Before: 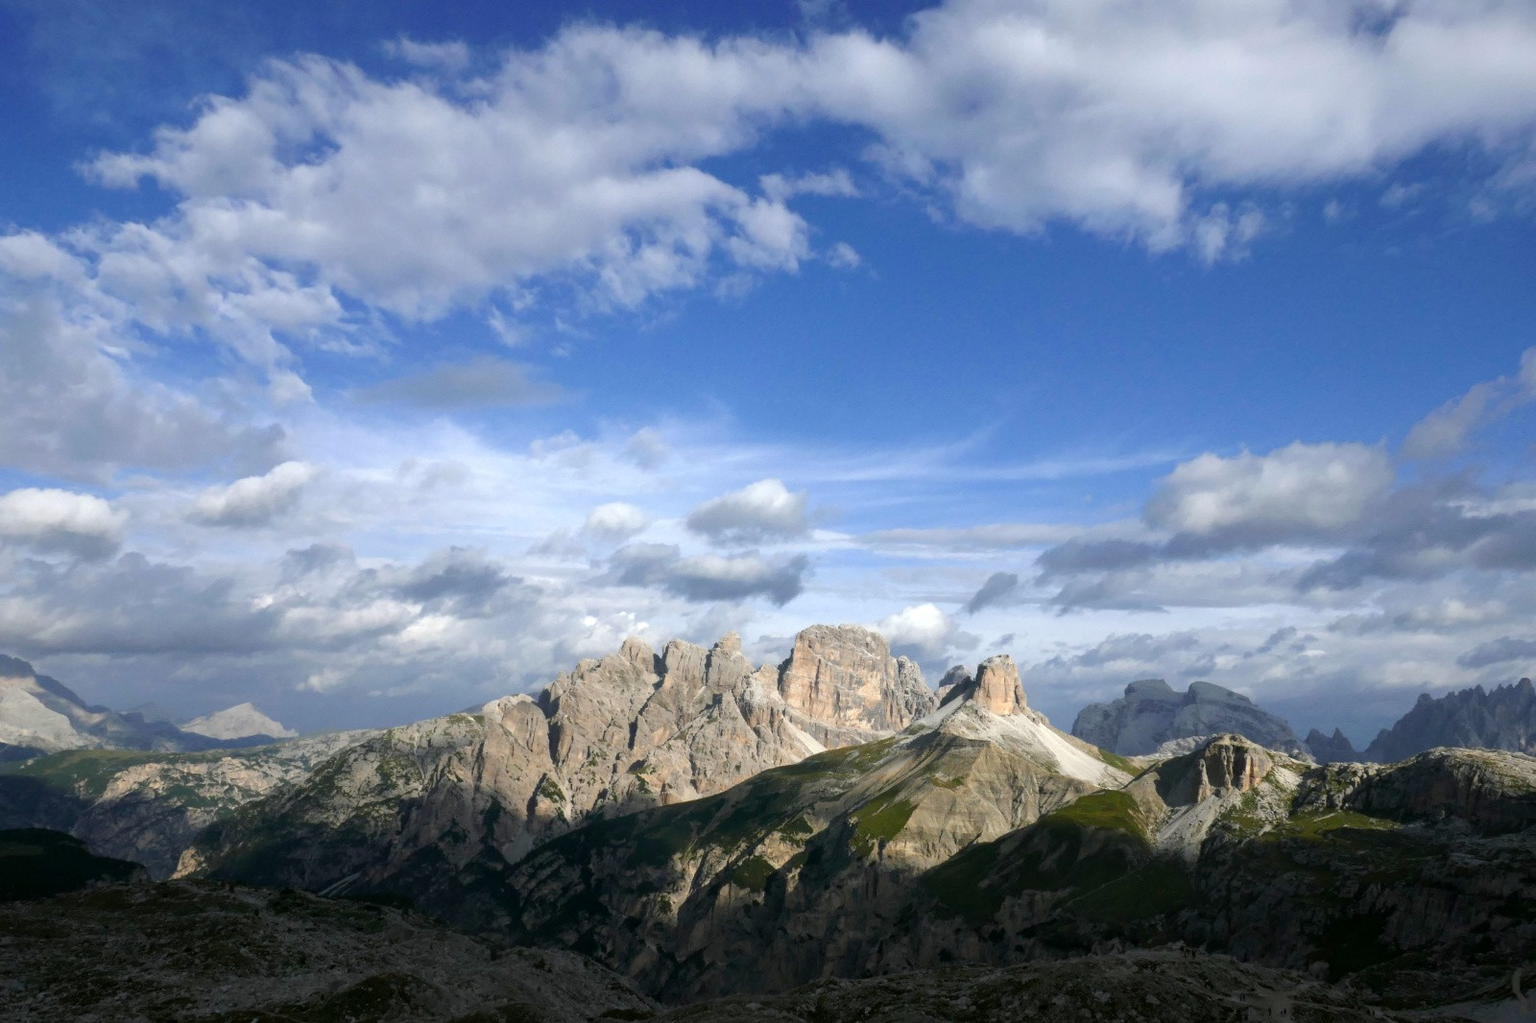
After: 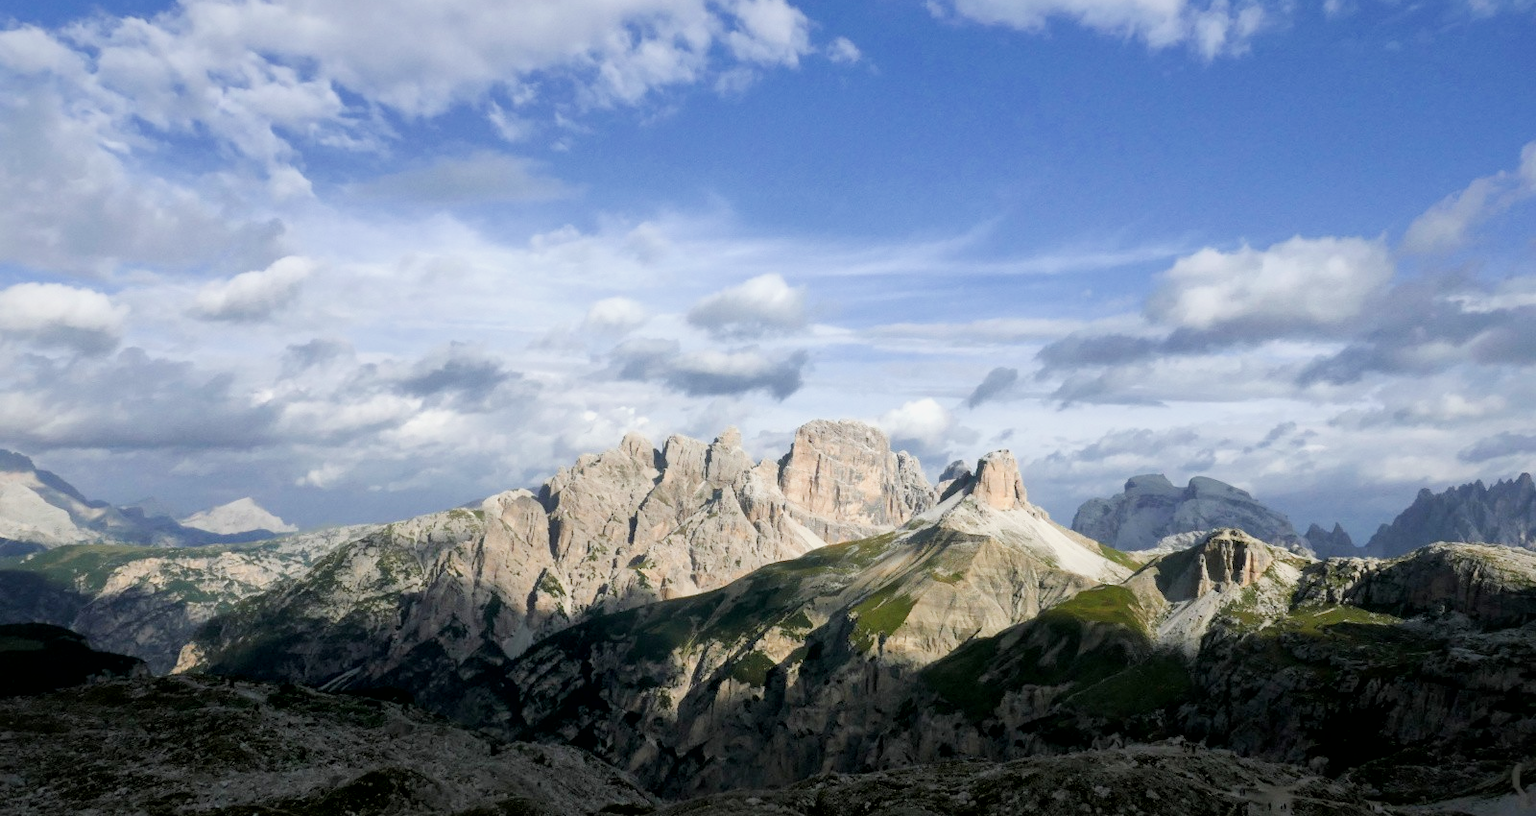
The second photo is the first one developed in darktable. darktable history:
exposure: black level correction 0, exposure 0.701 EV, compensate exposure bias true, compensate highlight preservation false
crop and rotate: top 20.119%
filmic rgb: black relative exposure -16 EV, white relative exposure 6.18 EV, hardness 5.21
local contrast: mode bilateral grid, contrast 21, coarseness 100, detail 150%, midtone range 0.2
